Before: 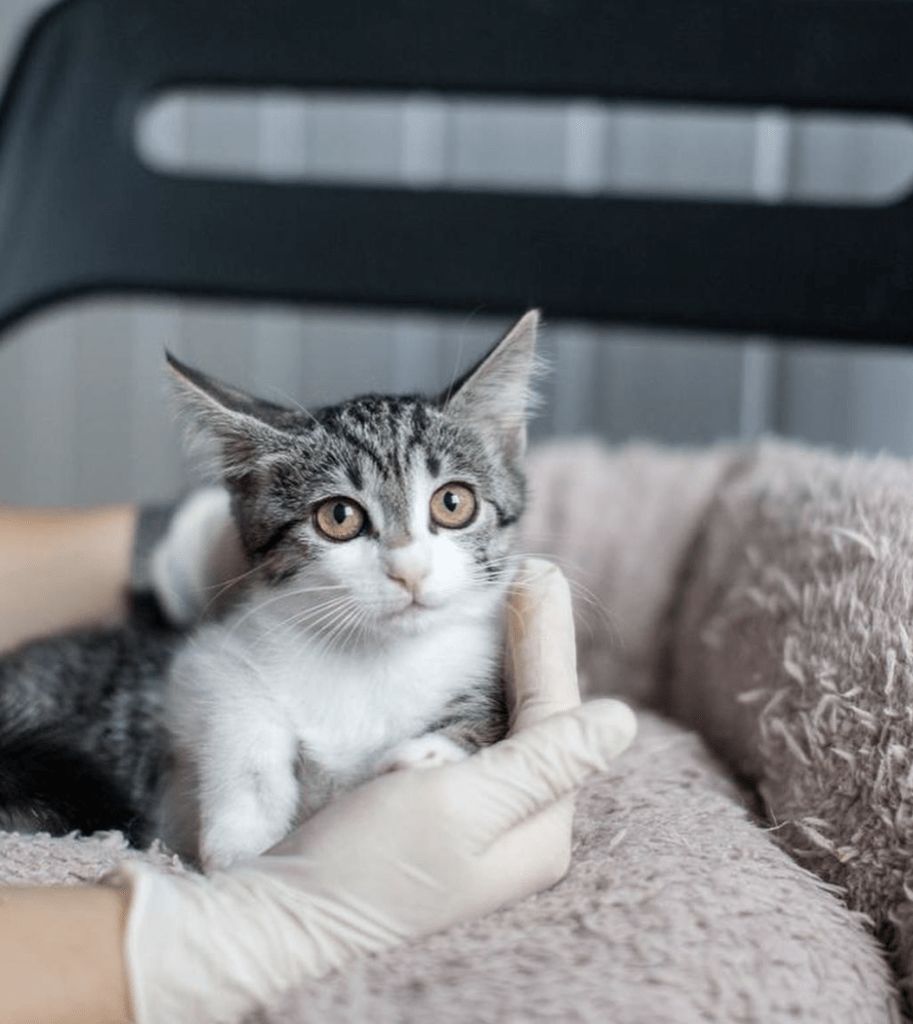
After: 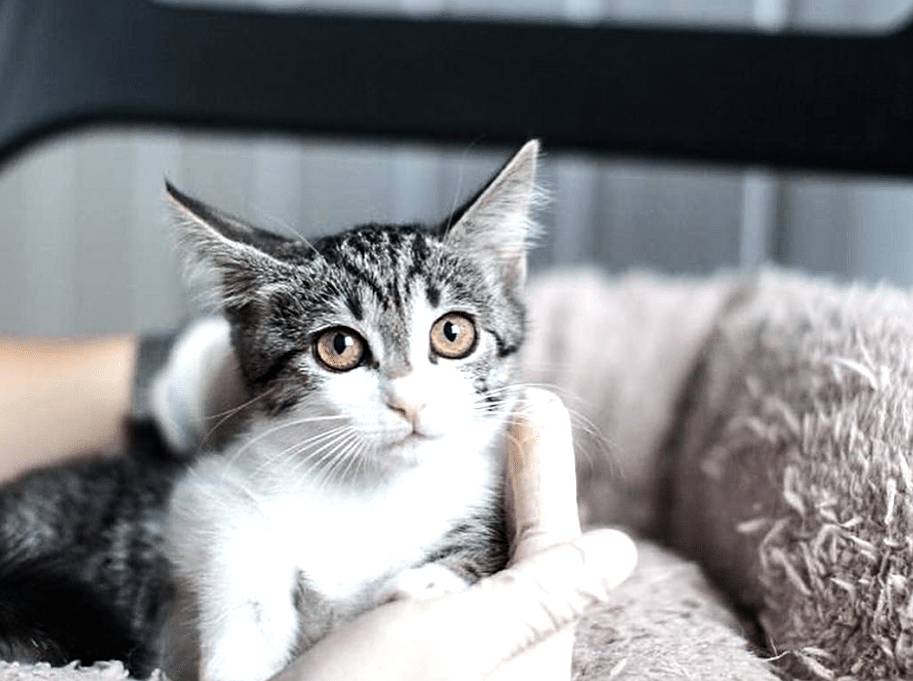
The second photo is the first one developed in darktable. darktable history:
tone equalizer: -8 EV -0.726 EV, -7 EV -0.677 EV, -6 EV -0.602 EV, -5 EV -0.387 EV, -3 EV 0.402 EV, -2 EV 0.6 EV, -1 EV 0.687 EV, +0 EV 0.76 EV, edges refinement/feathering 500, mask exposure compensation -1.25 EV, preserve details no
crop: top 16.682%, bottom 16.755%
sharpen: on, module defaults
